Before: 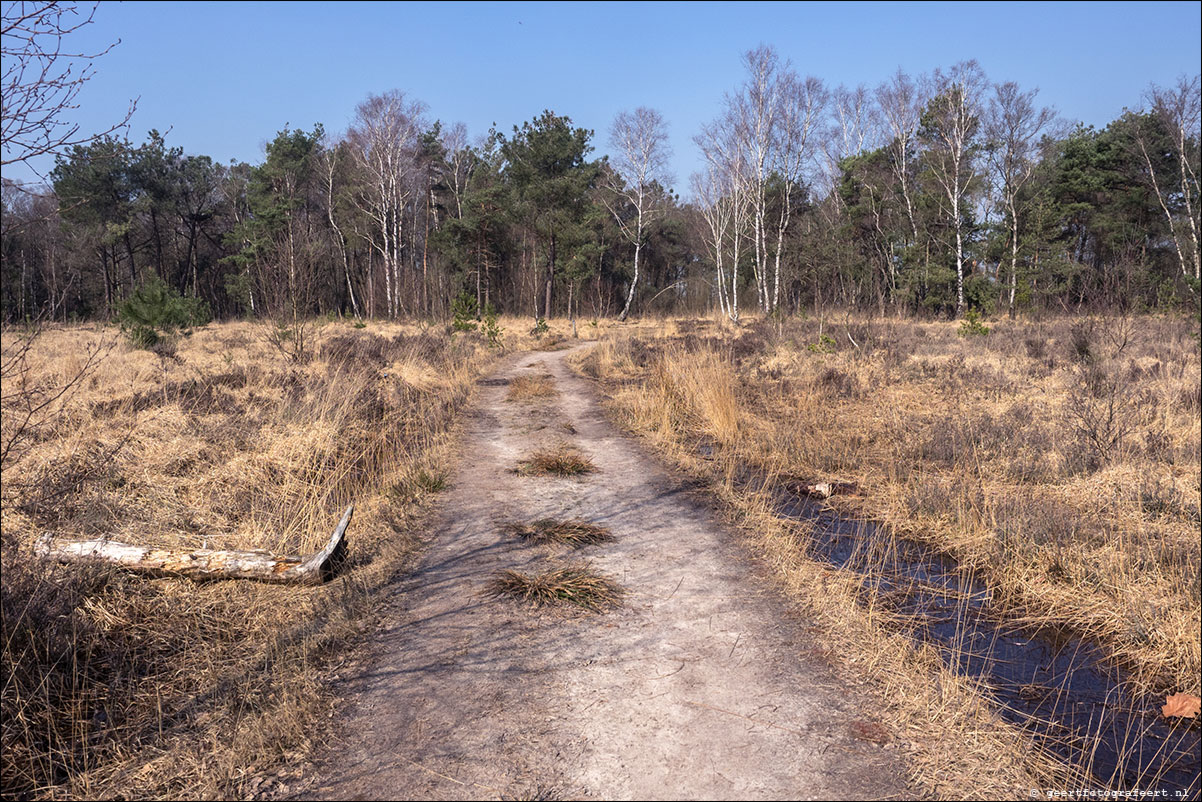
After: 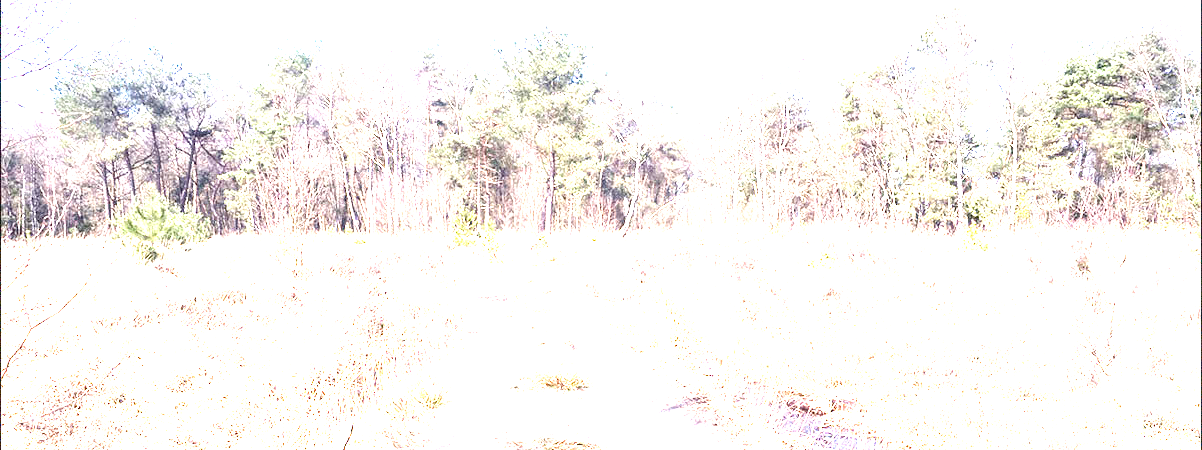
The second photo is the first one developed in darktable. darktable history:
crop and rotate: top 10.563%, bottom 33.283%
exposure: black level correction 0, exposure 4.099 EV, compensate highlight preservation false
tone curve: curves: ch0 [(0, 0) (0.037, 0.025) (0.131, 0.093) (0.275, 0.256) (0.497, 0.51) (0.617, 0.643) (0.704, 0.732) (0.813, 0.832) (0.911, 0.925) (0.997, 0.995)]; ch1 [(0, 0) (0.301, 0.3) (0.444, 0.45) (0.493, 0.495) (0.507, 0.503) (0.534, 0.533) (0.582, 0.58) (0.658, 0.693) (0.746, 0.77) (1, 1)]; ch2 [(0, 0) (0.246, 0.233) (0.36, 0.352) (0.415, 0.418) (0.476, 0.492) (0.502, 0.504) (0.525, 0.518) (0.539, 0.544) (0.586, 0.602) (0.634, 0.651) (0.706, 0.727) (0.853, 0.852) (1, 0.951)], preserve colors none
